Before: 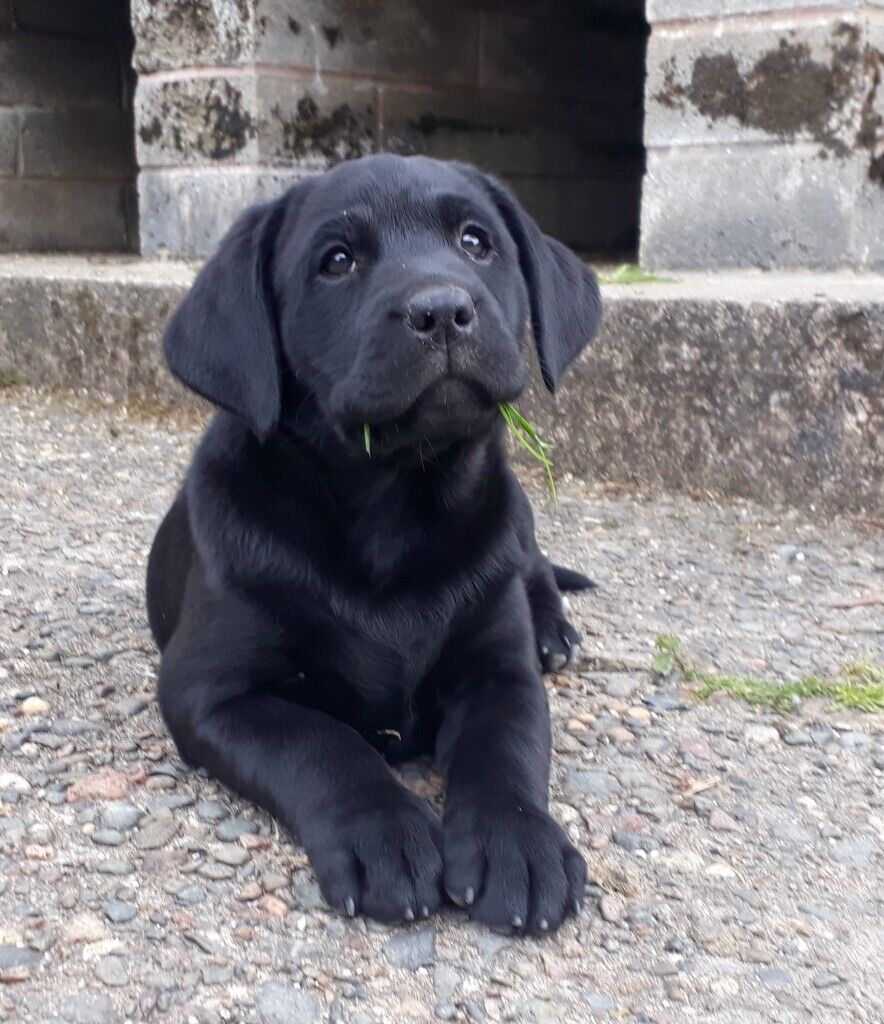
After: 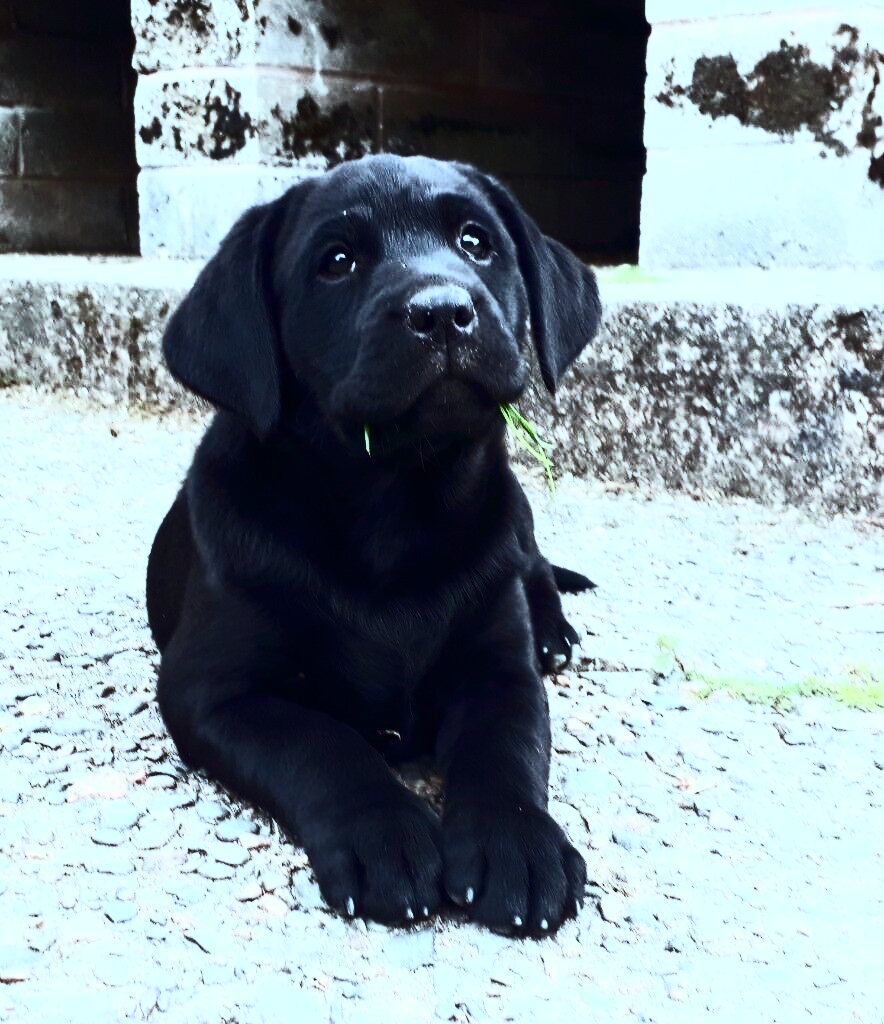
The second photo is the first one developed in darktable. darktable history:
color correction: highlights a* -9.94, highlights b* -10.5
contrast brightness saturation: contrast 0.948, brightness 0.197
